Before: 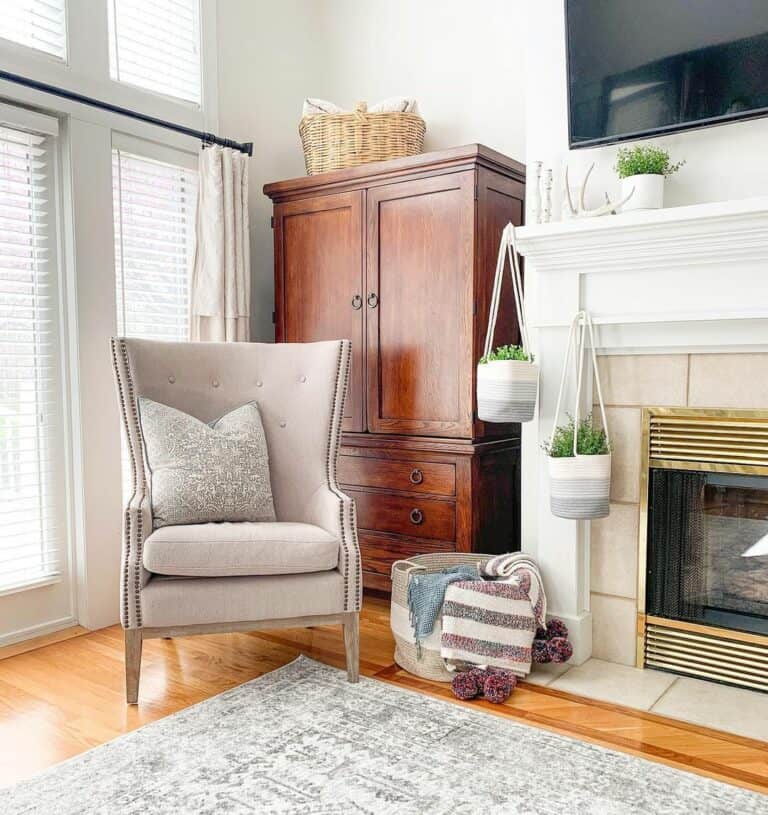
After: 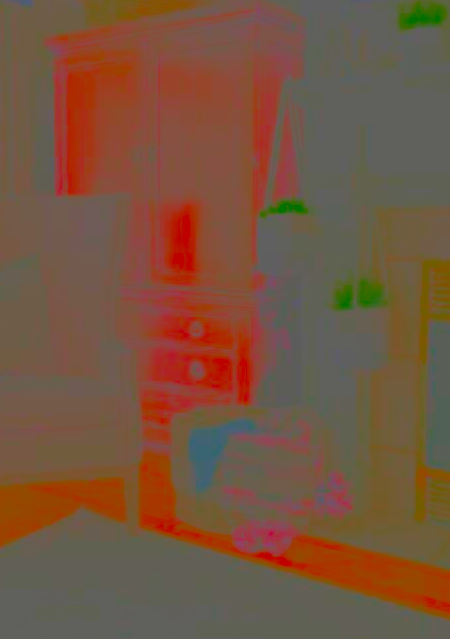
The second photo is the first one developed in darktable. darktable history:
crop and rotate: left 28.65%, top 18.071%, right 12.639%, bottom 3.442%
velvia: on, module defaults
contrast brightness saturation: contrast -0.985, brightness -0.164, saturation 0.741
